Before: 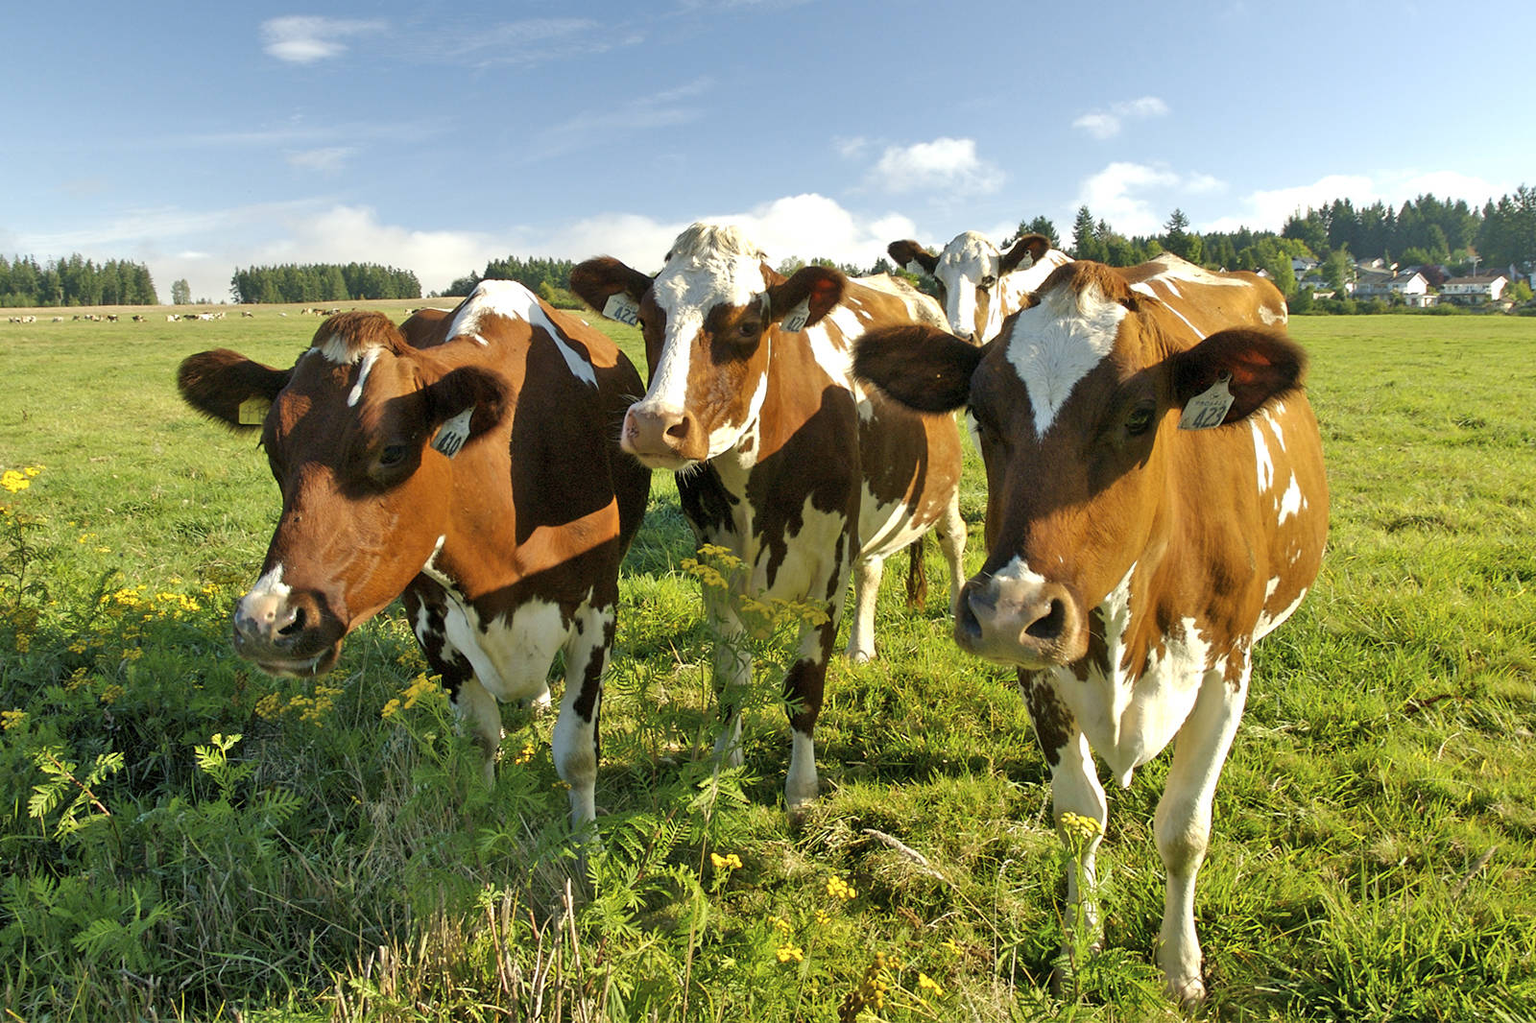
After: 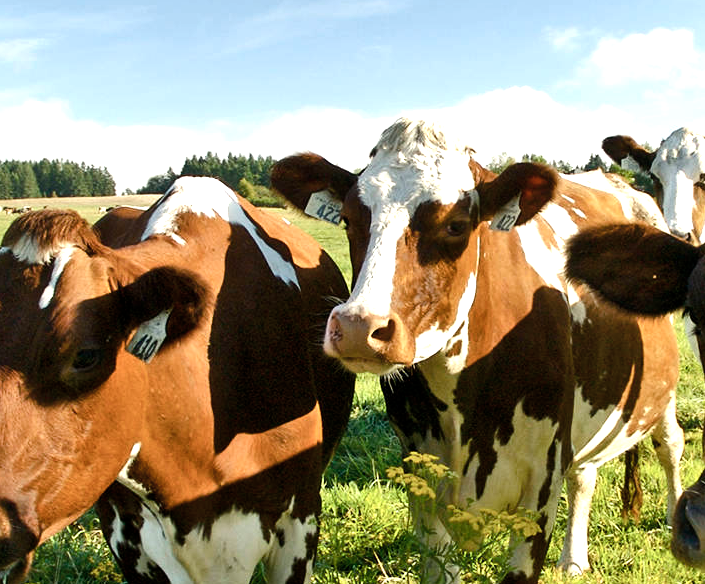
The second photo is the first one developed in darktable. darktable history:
color correction: saturation 0.8
crop: left 20.248%, top 10.86%, right 35.675%, bottom 34.321%
color balance rgb: perceptual saturation grading › global saturation 20%, perceptual saturation grading › highlights -25%, perceptual saturation grading › shadows 25%
tone equalizer: -8 EV -0.75 EV, -7 EV -0.7 EV, -6 EV -0.6 EV, -5 EV -0.4 EV, -3 EV 0.4 EV, -2 EV 0.6 EV, -1 EV 0.7 EV, +0 EV 0.75 EV, edges refinement/feathering 500, mask exposure compensation -1.57 EV, preserve details no
